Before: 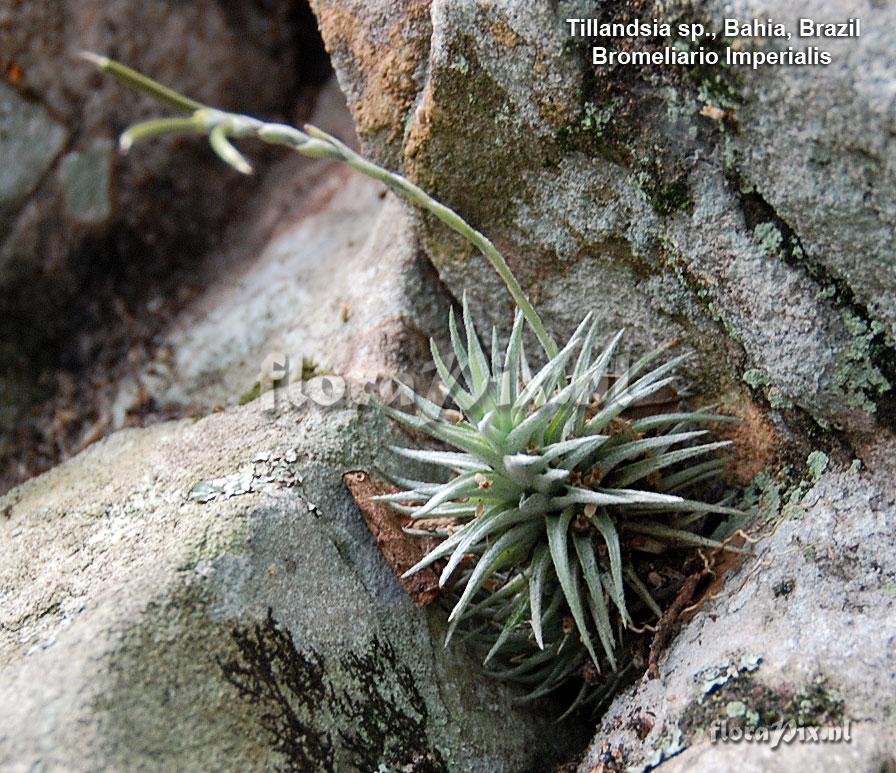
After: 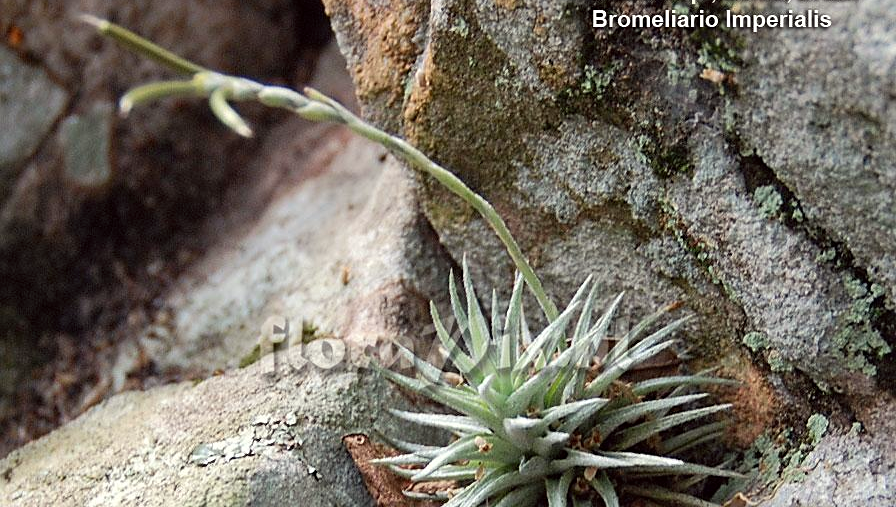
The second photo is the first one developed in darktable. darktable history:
crop and rotate: top 4.848%, bottom 29.503%
color correction: highlights a* -0.95, highlights b* 4.5, shadows a* 3.55
sharpen: amount 0.2
